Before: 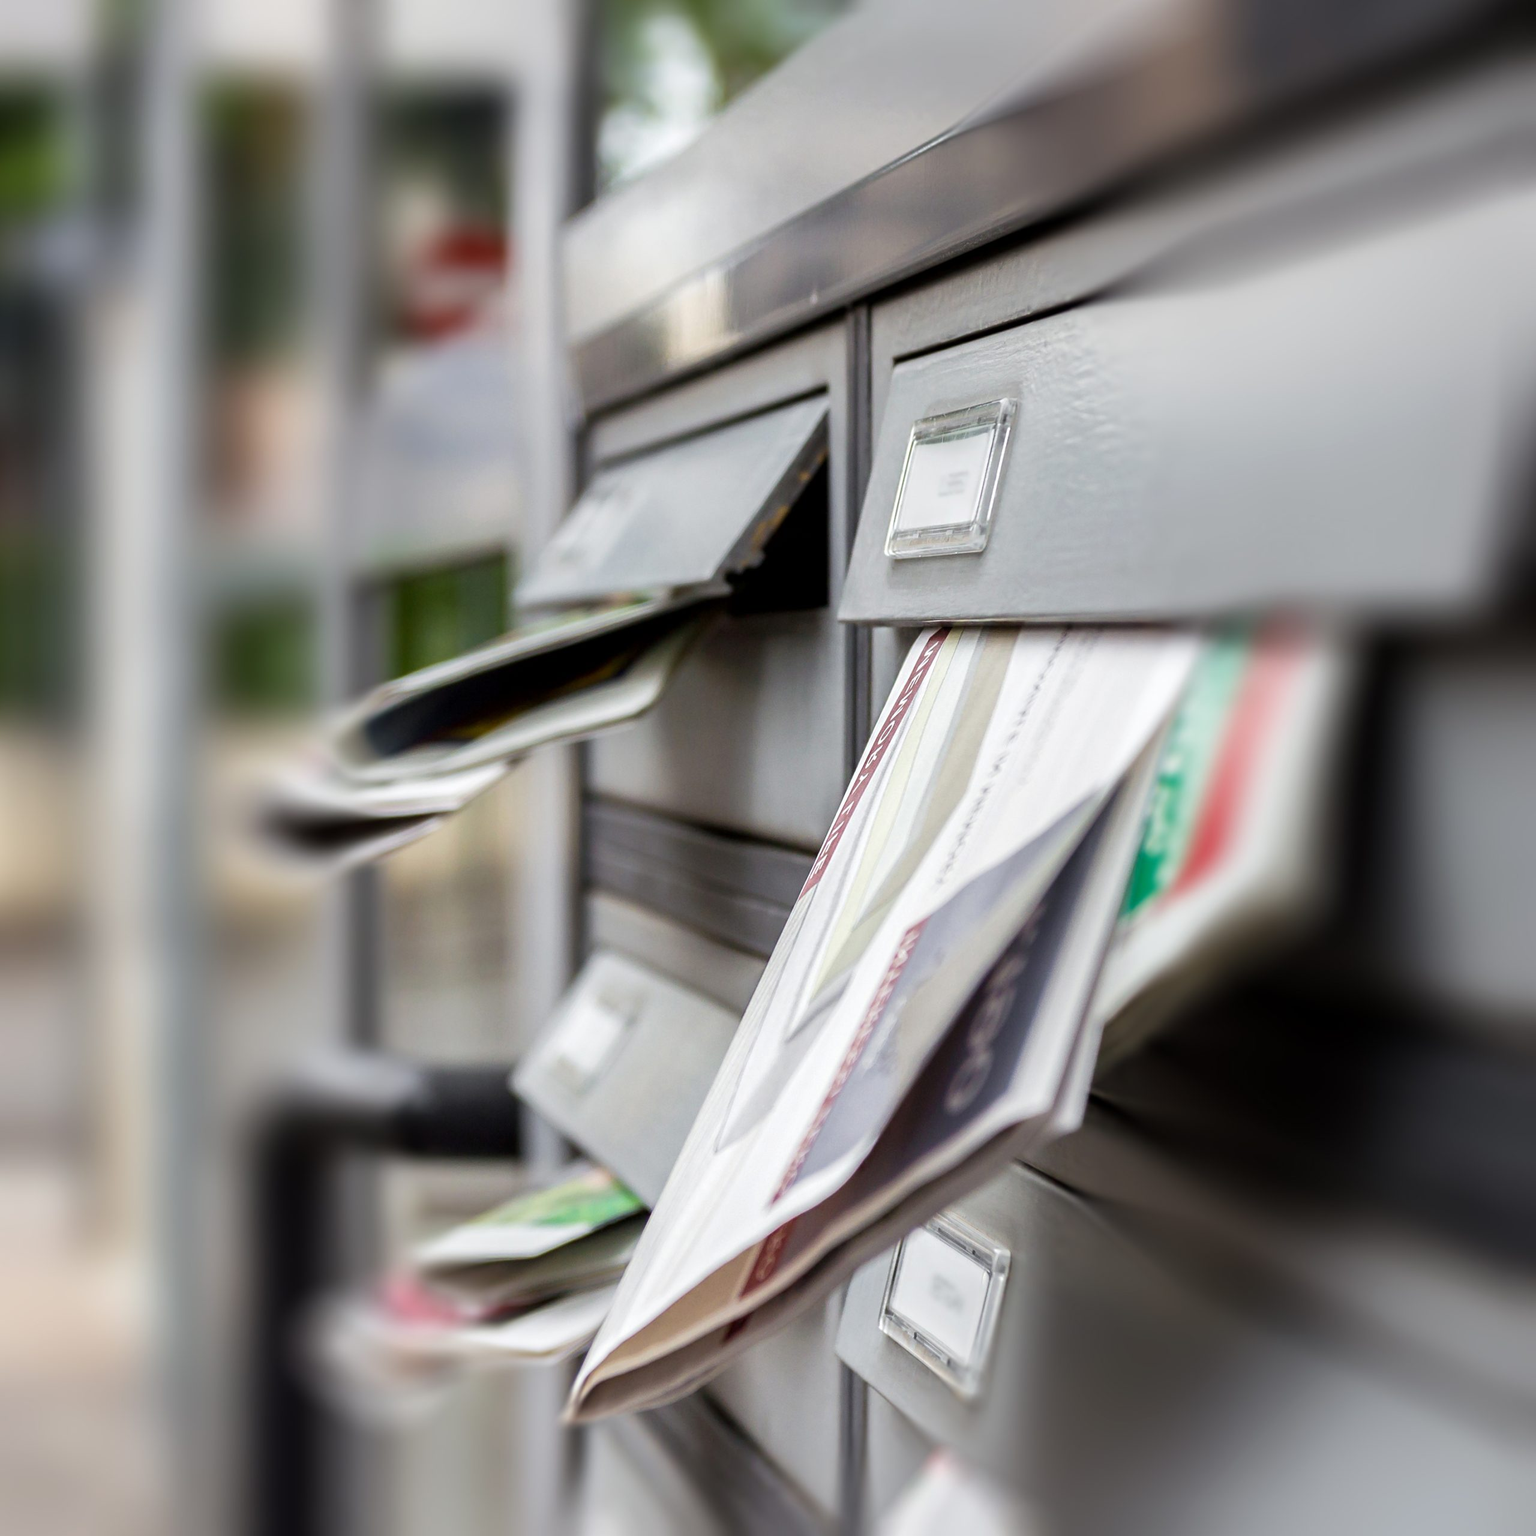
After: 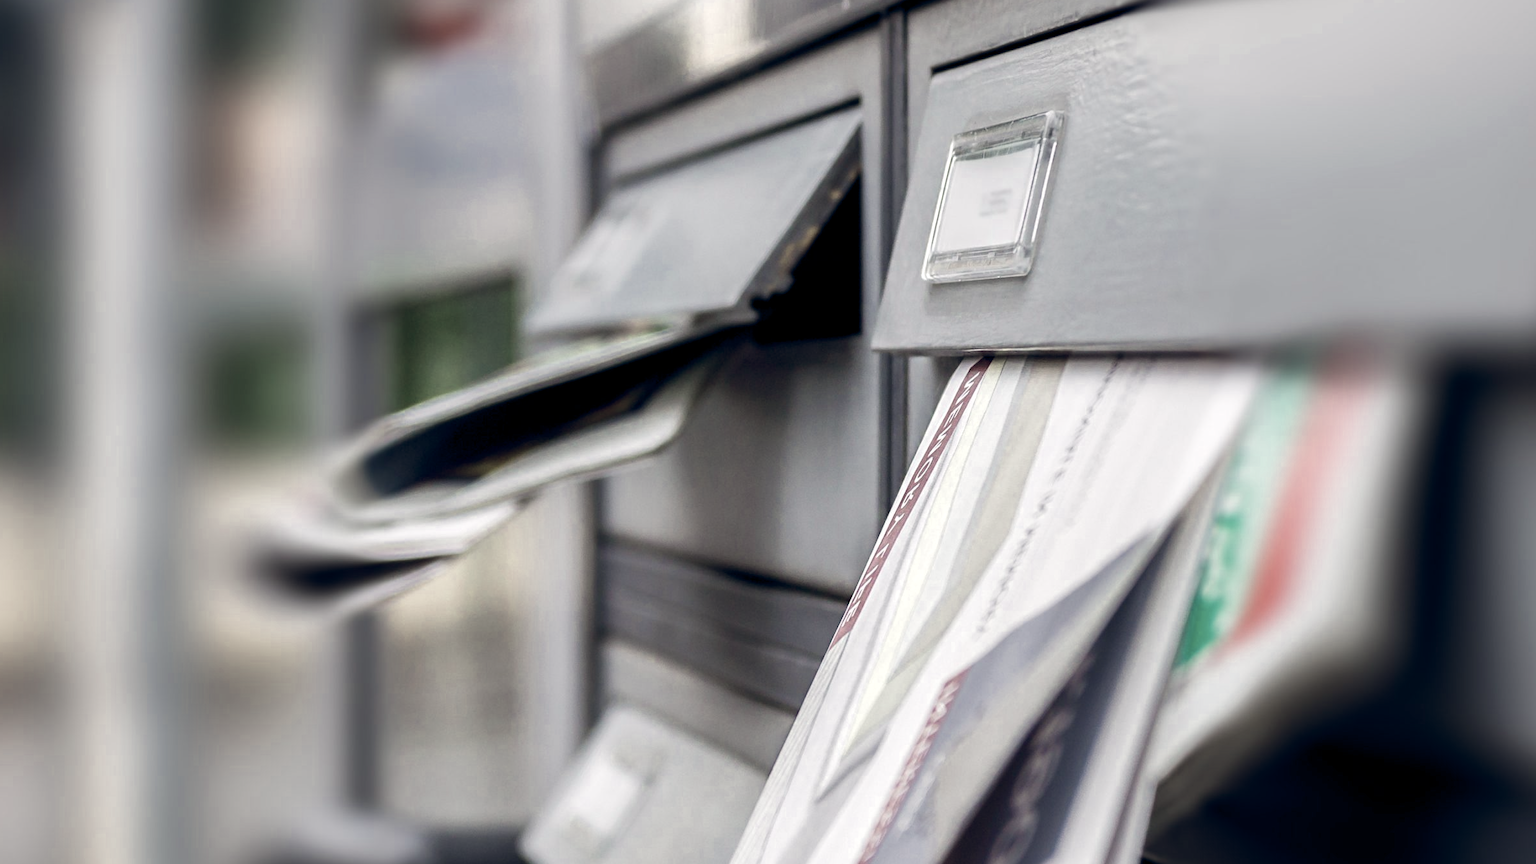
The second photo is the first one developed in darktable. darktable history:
color zones: curves: ch0 [(0.25, 0.667) (0.758, 0.368)]; ch1 [(0.215, 0.245) (0.761, 0.373)]; ch2 [(0.247, 0.554) (0.761, 0.436)]
crop: left 1.744%, top 19.225%, right 5.069%, bottom 28.357%
color balance rgb: shadows lift › hue 87.51°, highlights gain › chroma 0.68%, highlights gain › hue 55.1°, global offset › chroma 0.13%, global offset › hue 253.66°, linear chroma grading › global chroma 0.5%, perceptual saturation grading › global saturation 16.38%
